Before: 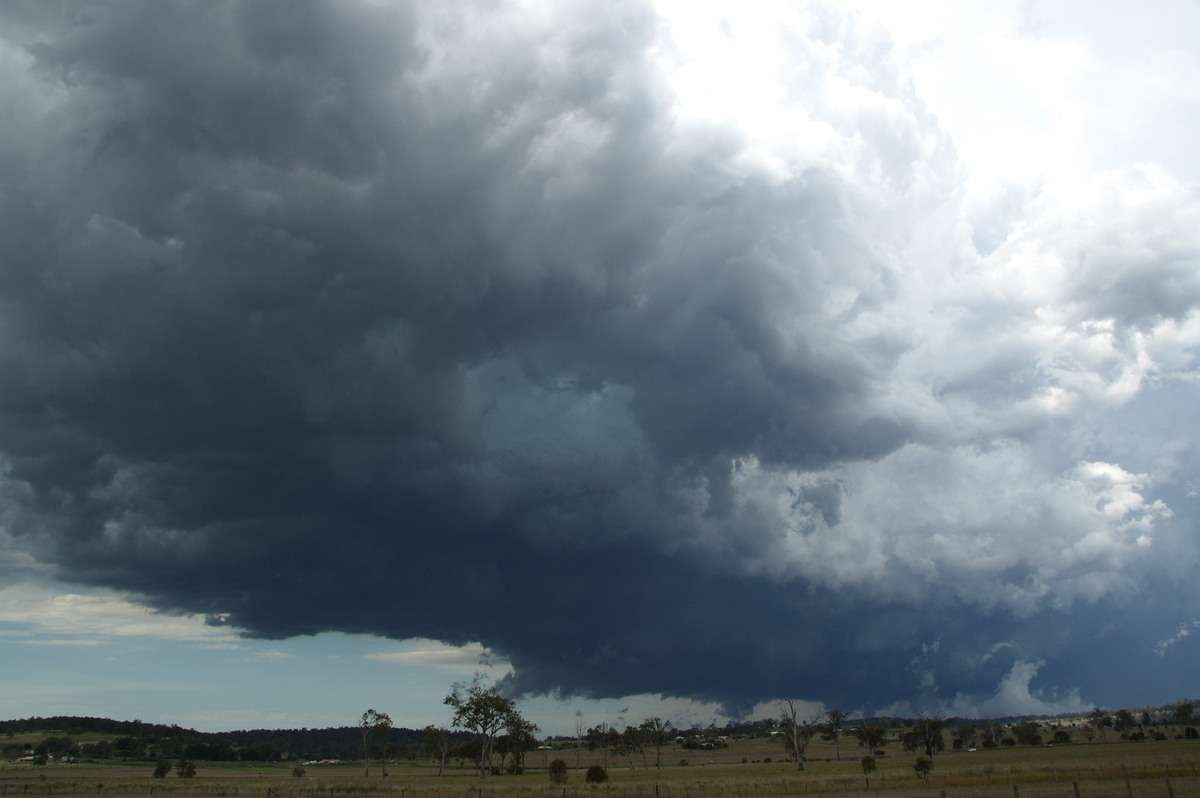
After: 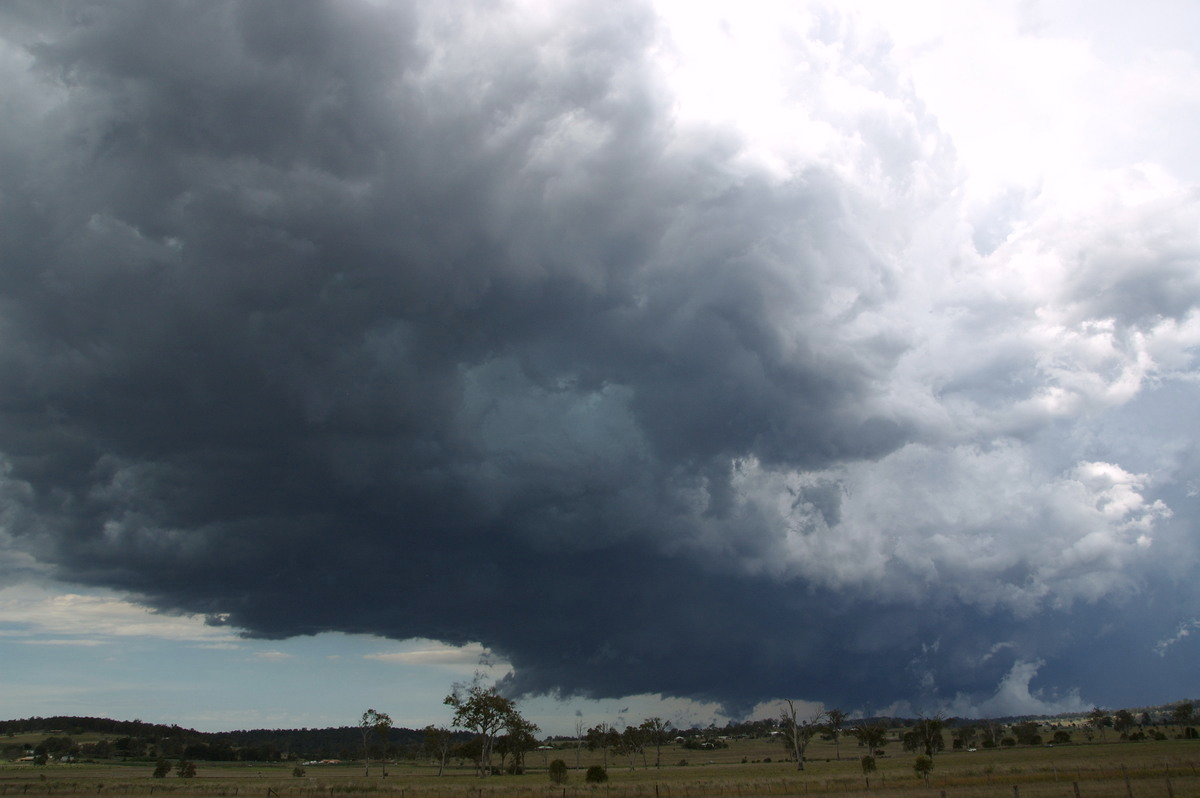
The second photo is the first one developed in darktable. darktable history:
color correction: highlights a* 2.98, highlights b* -1.11, shadows a* -0.053, shadows b* 2.38, saturation 0.983
